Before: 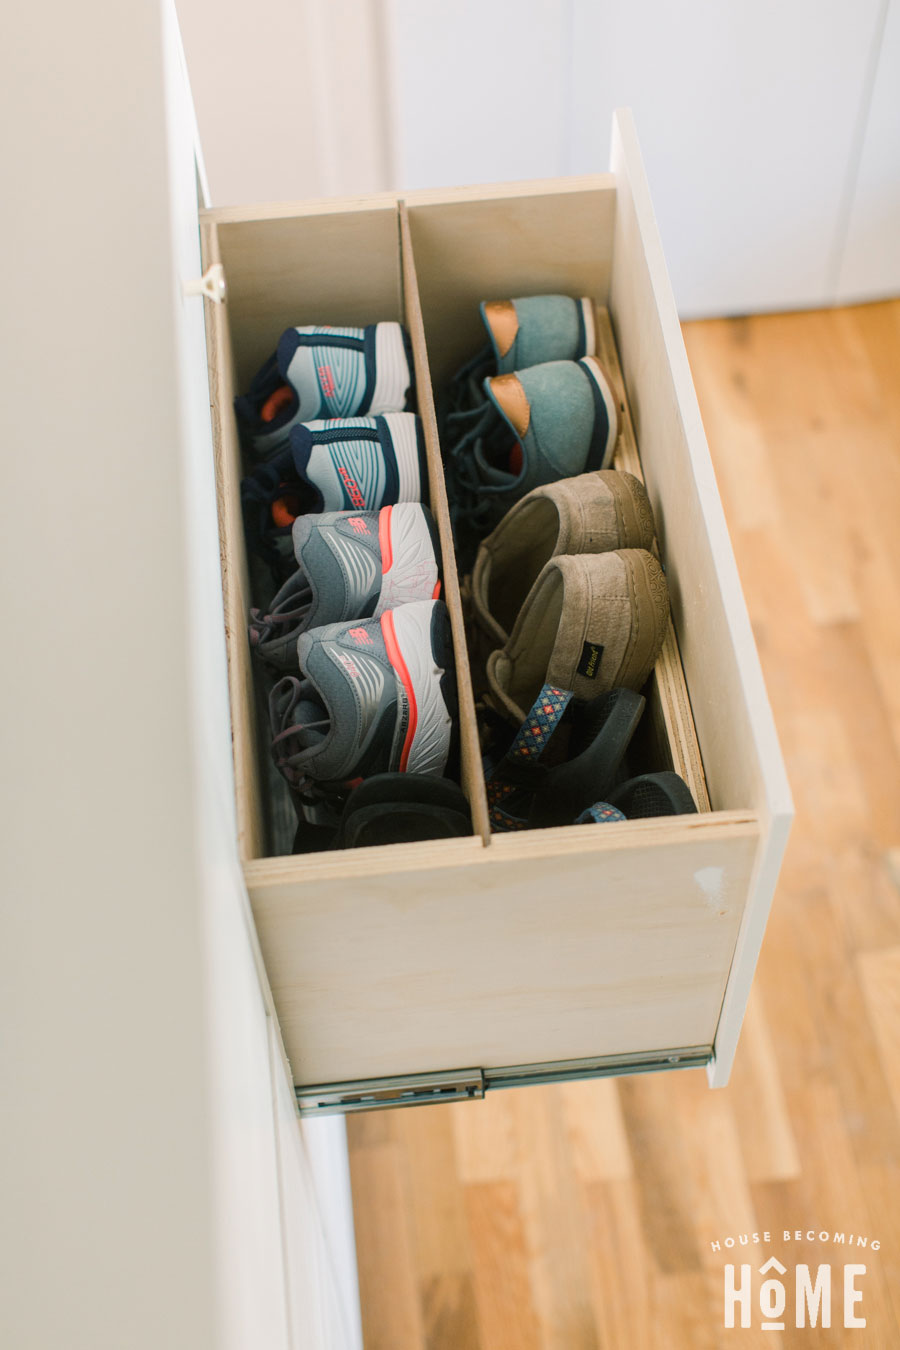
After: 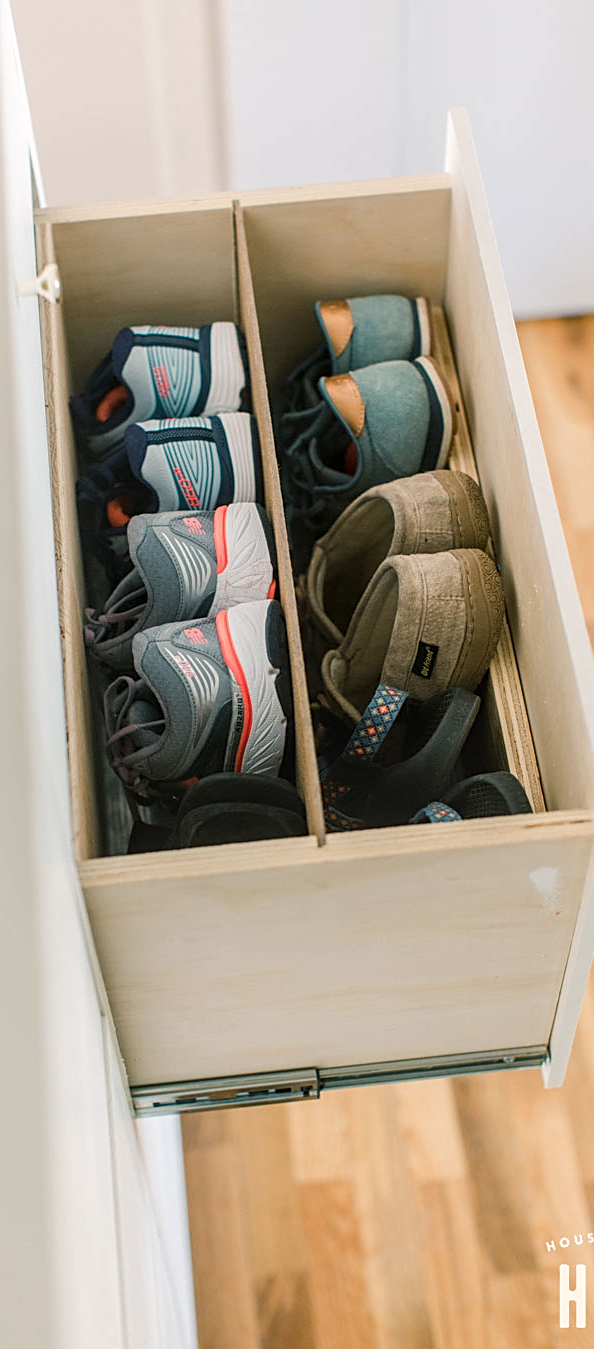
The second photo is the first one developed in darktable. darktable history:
local contrast: on, module defaults
sharpen: on, module defaults
tone equalizer: on, module defaults
crop and rotate: left 18.442%, right 15.508%
